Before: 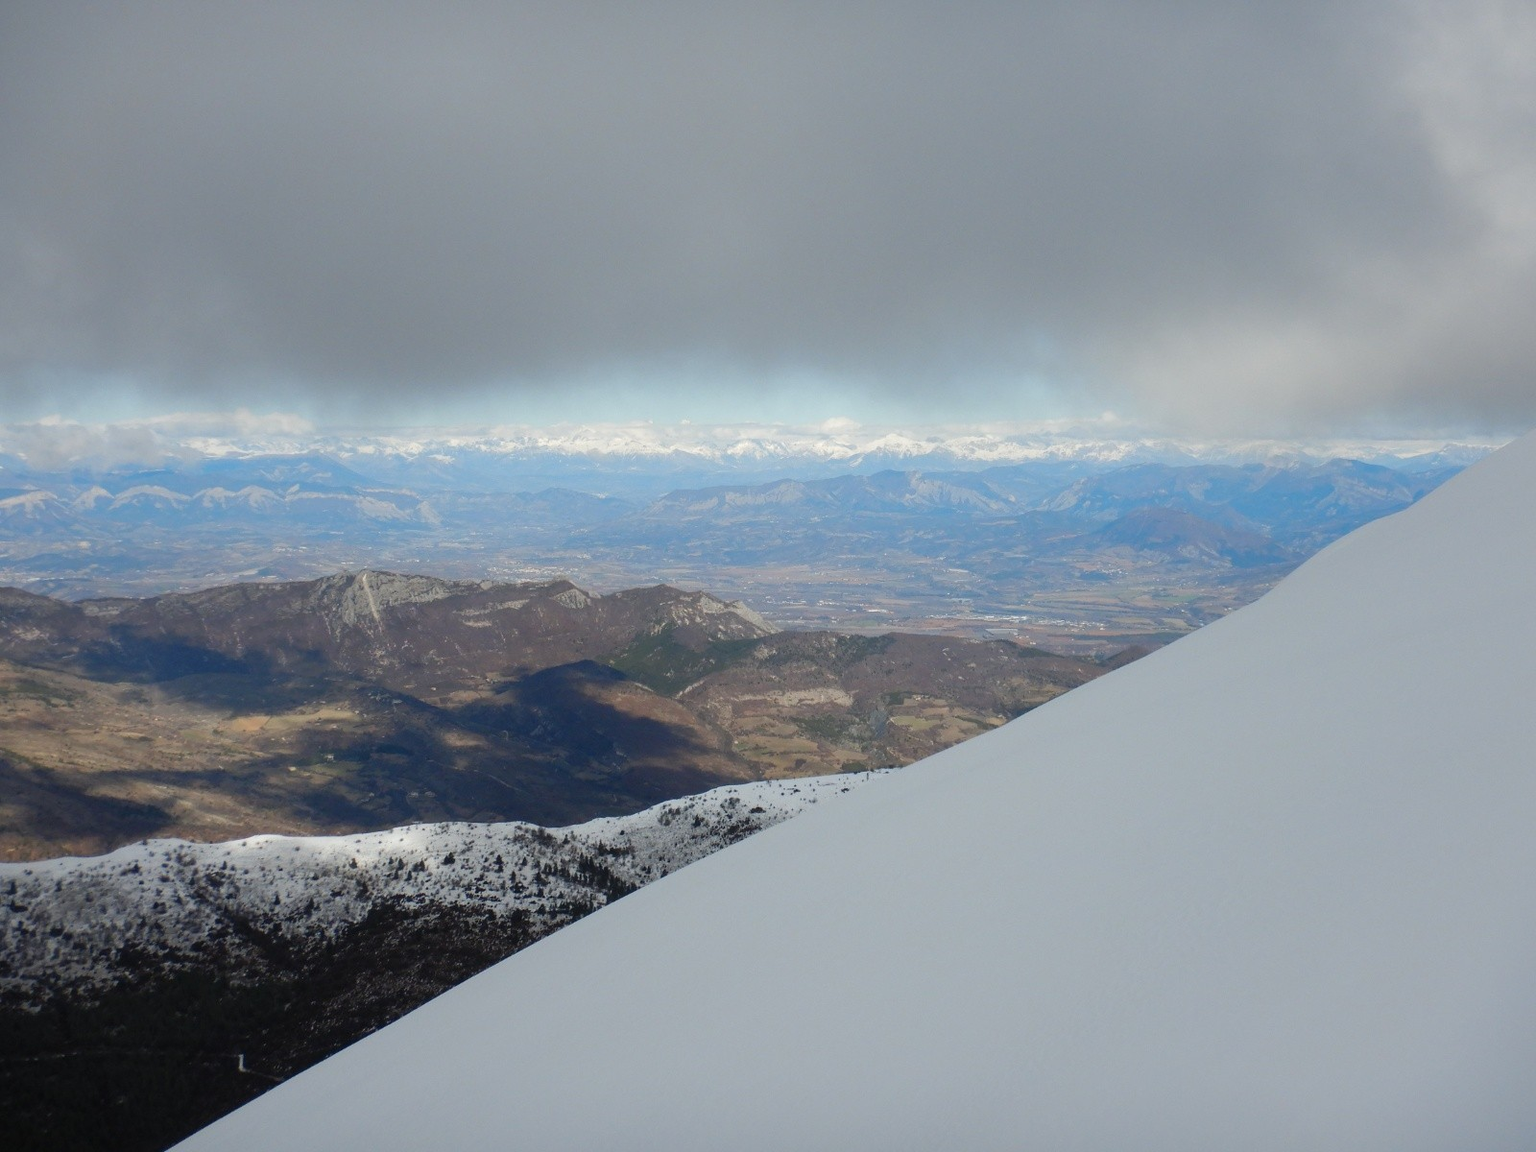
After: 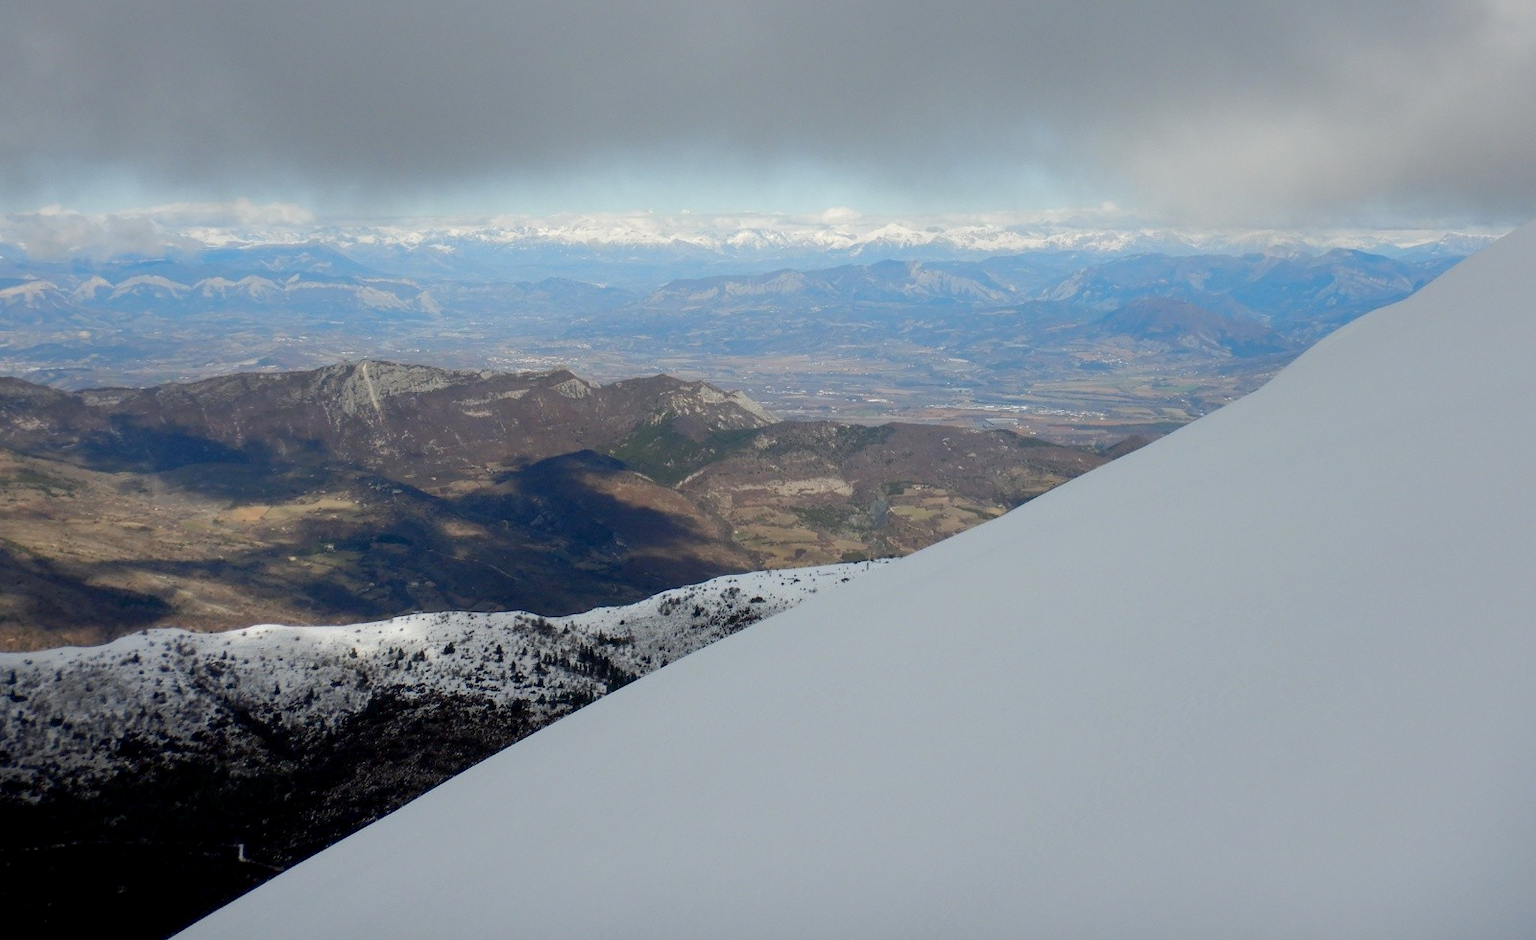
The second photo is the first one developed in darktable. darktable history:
crop and rotate: top 18.282%
exposure: black level correction 0.007, compensate highlight preservation false
